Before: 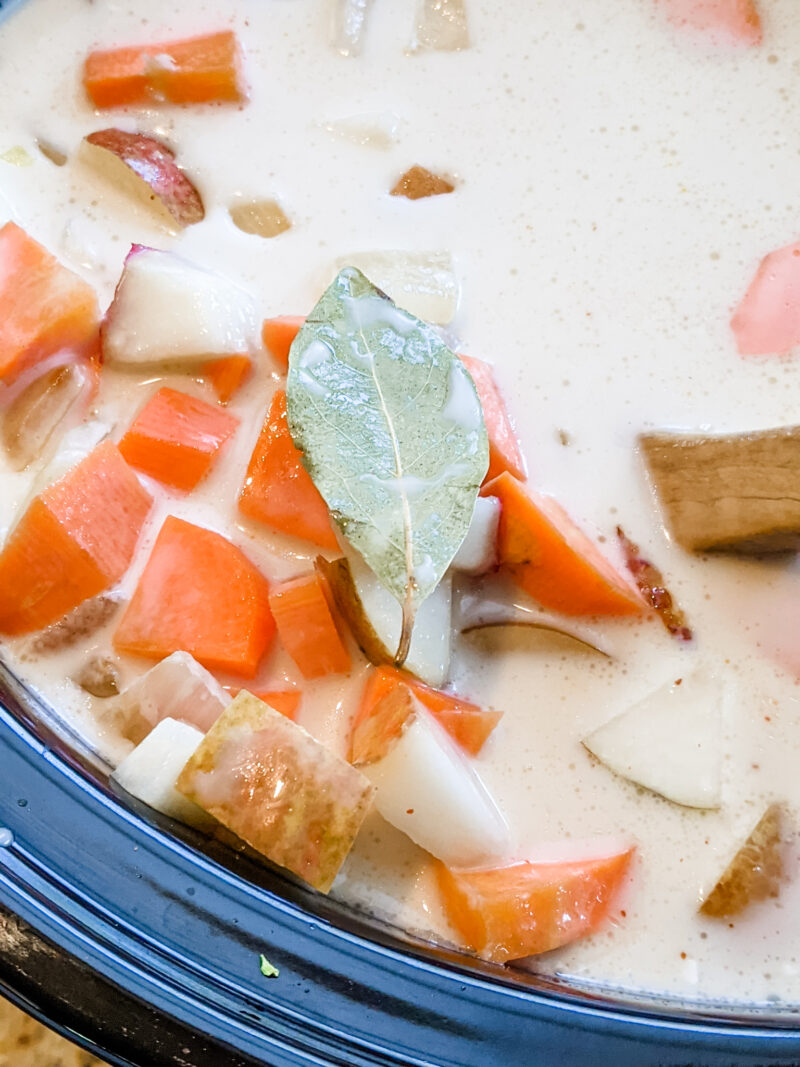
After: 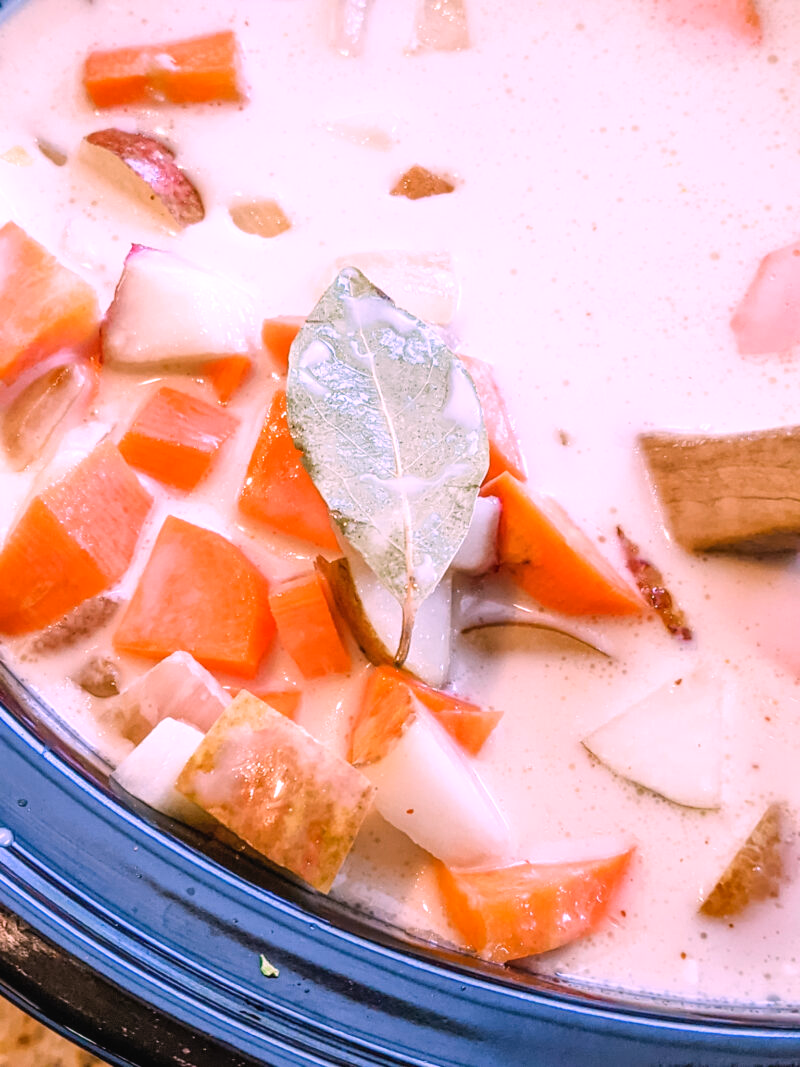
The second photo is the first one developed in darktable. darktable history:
white balance: red 1.188, blue 1.11
local contrast: detail 110%
